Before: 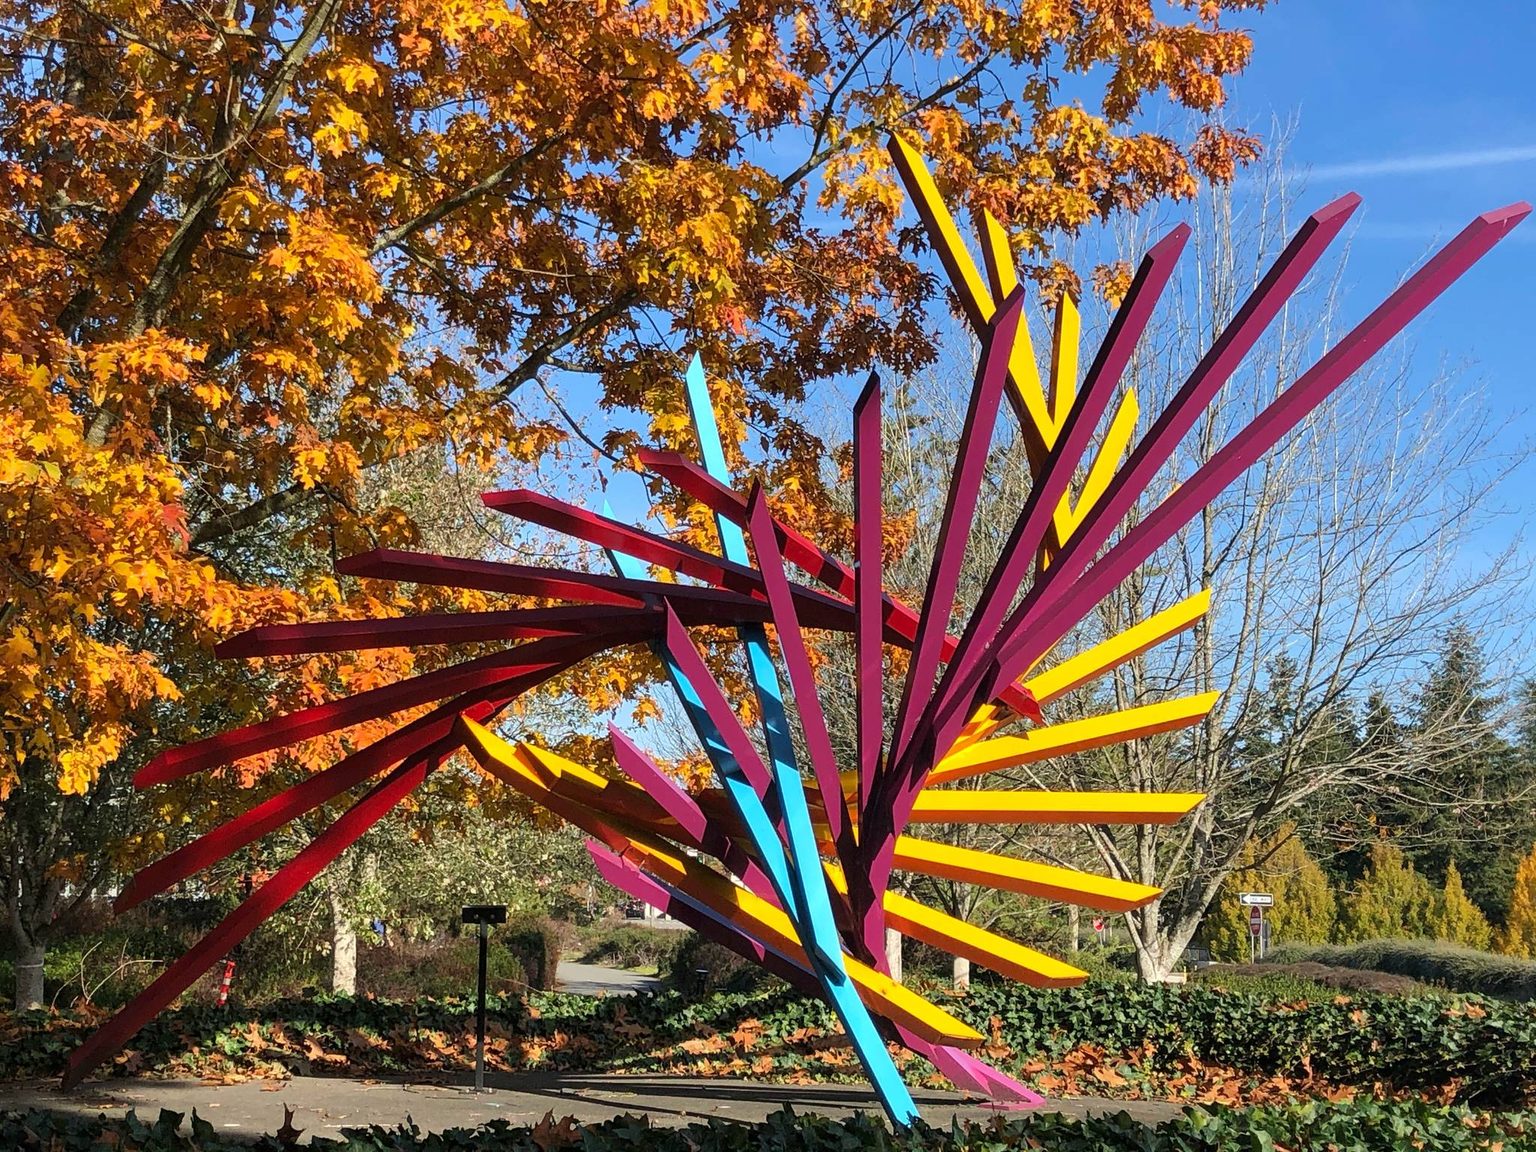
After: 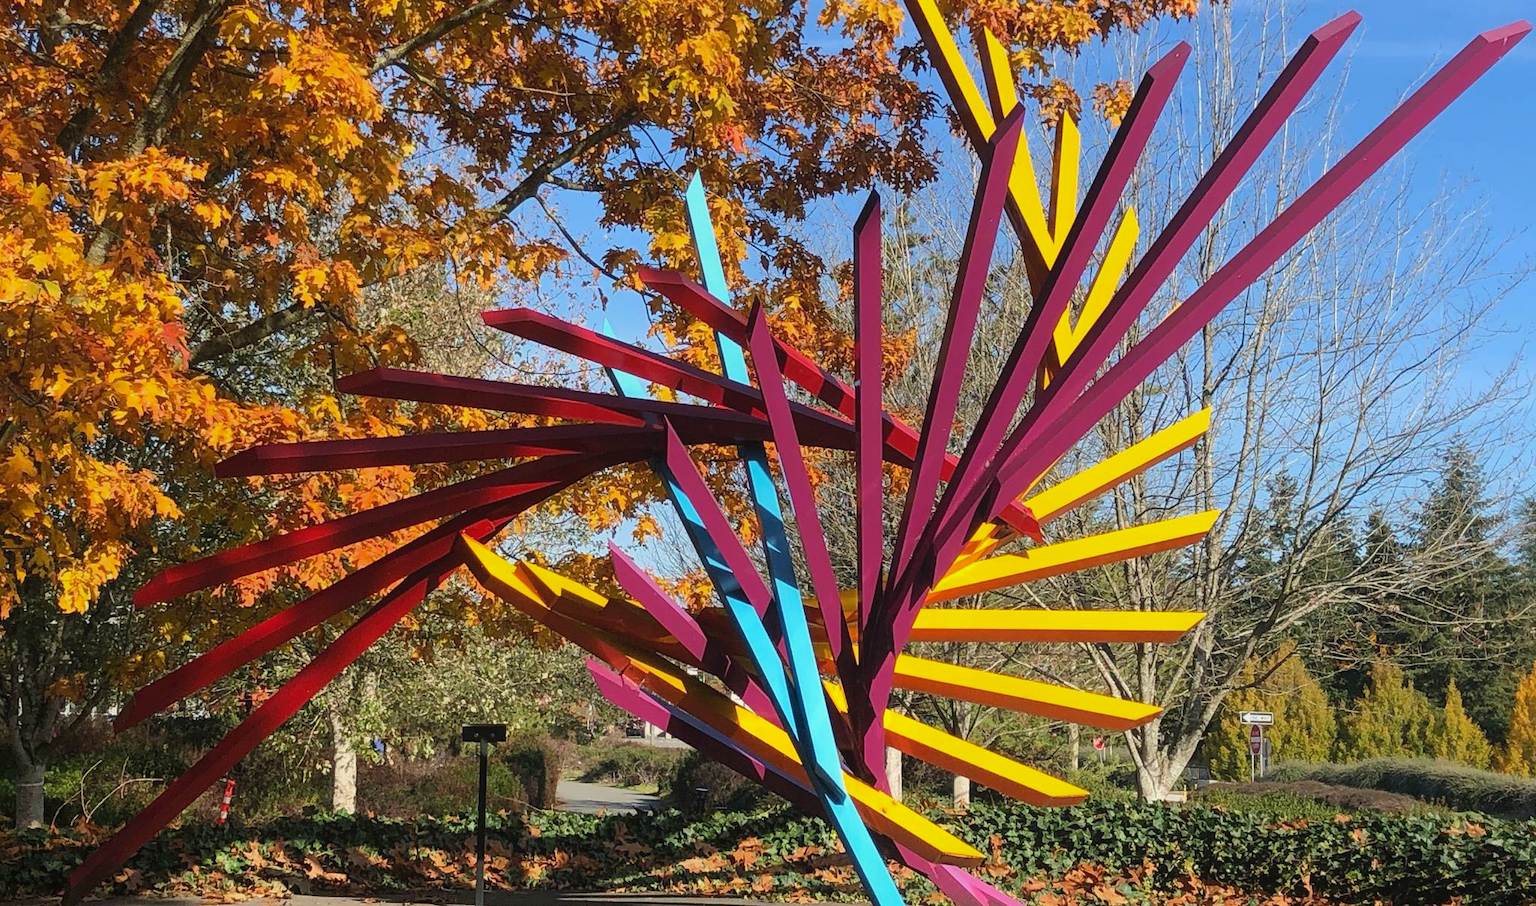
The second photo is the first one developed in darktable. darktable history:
crop and rotate: top 15.774%, bottom 5.506%
contrast equalizer: octaves 7, y [[0.6 ×6], [0.55 ×6], [0 ×6], [0 ×6], [0 ×6]], mix -0.3
